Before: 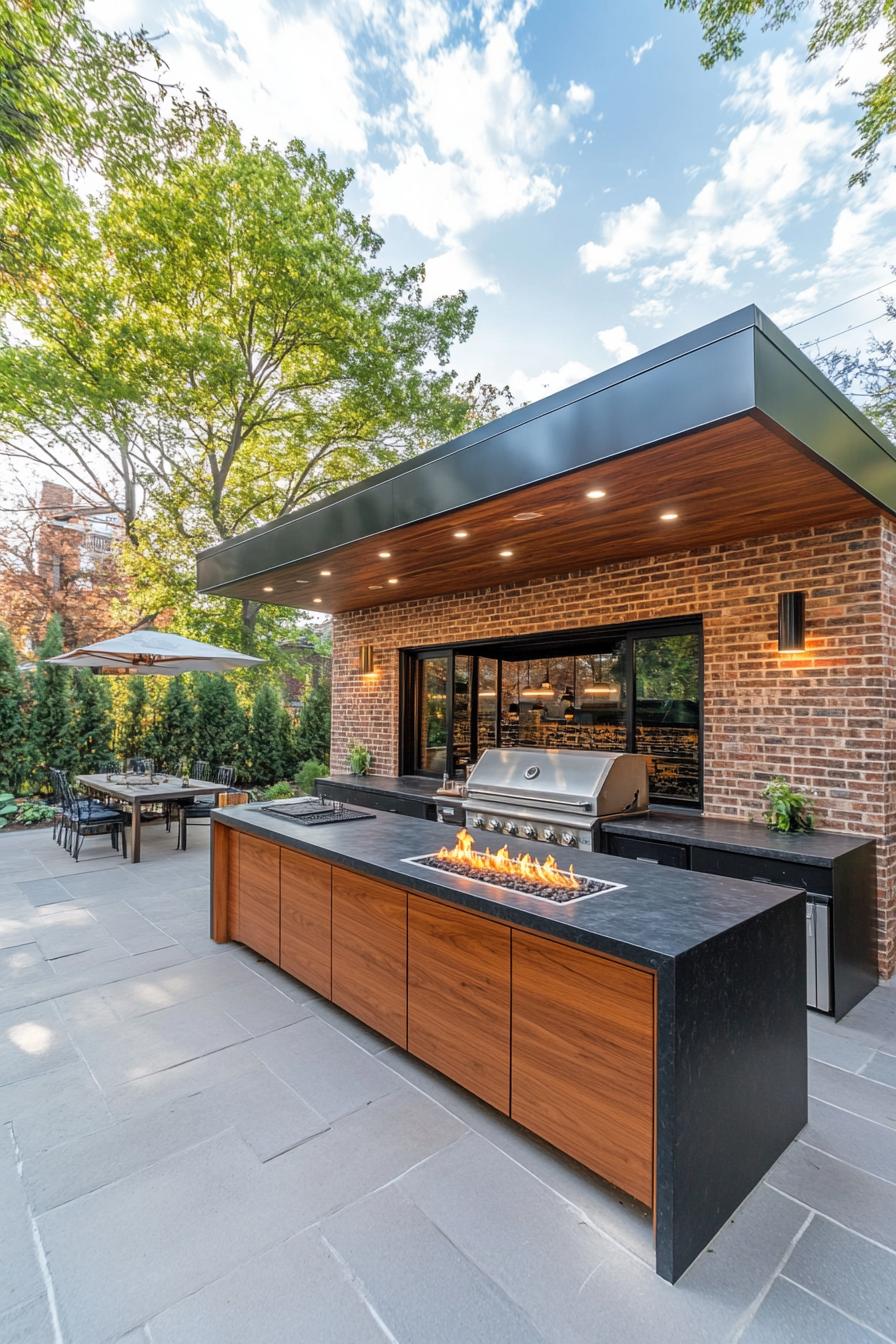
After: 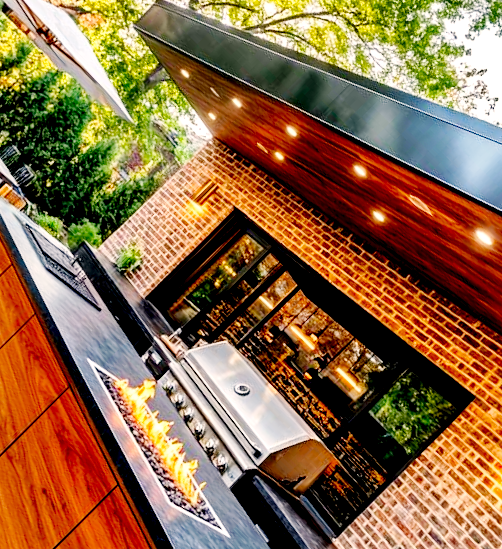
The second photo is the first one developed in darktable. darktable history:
color correction: highlights a* 3.75, highlights b* 5.14
crop and rotate: angle -44.92°, top 16.041%, right 0.822%, bottom 11.698%
exposure: black level correction 0.038, exposure 0.498 EV, compensate highlight preservation false
shadows and highlights: low approximation 0.01, soften with gaussian
base curve: curves: ch0 [(0, 0) (0.032, 0.025) (0.121, 0.166) (0.206, 0.329) (0.605, 0.79) (1, 1)], preserve colors none
